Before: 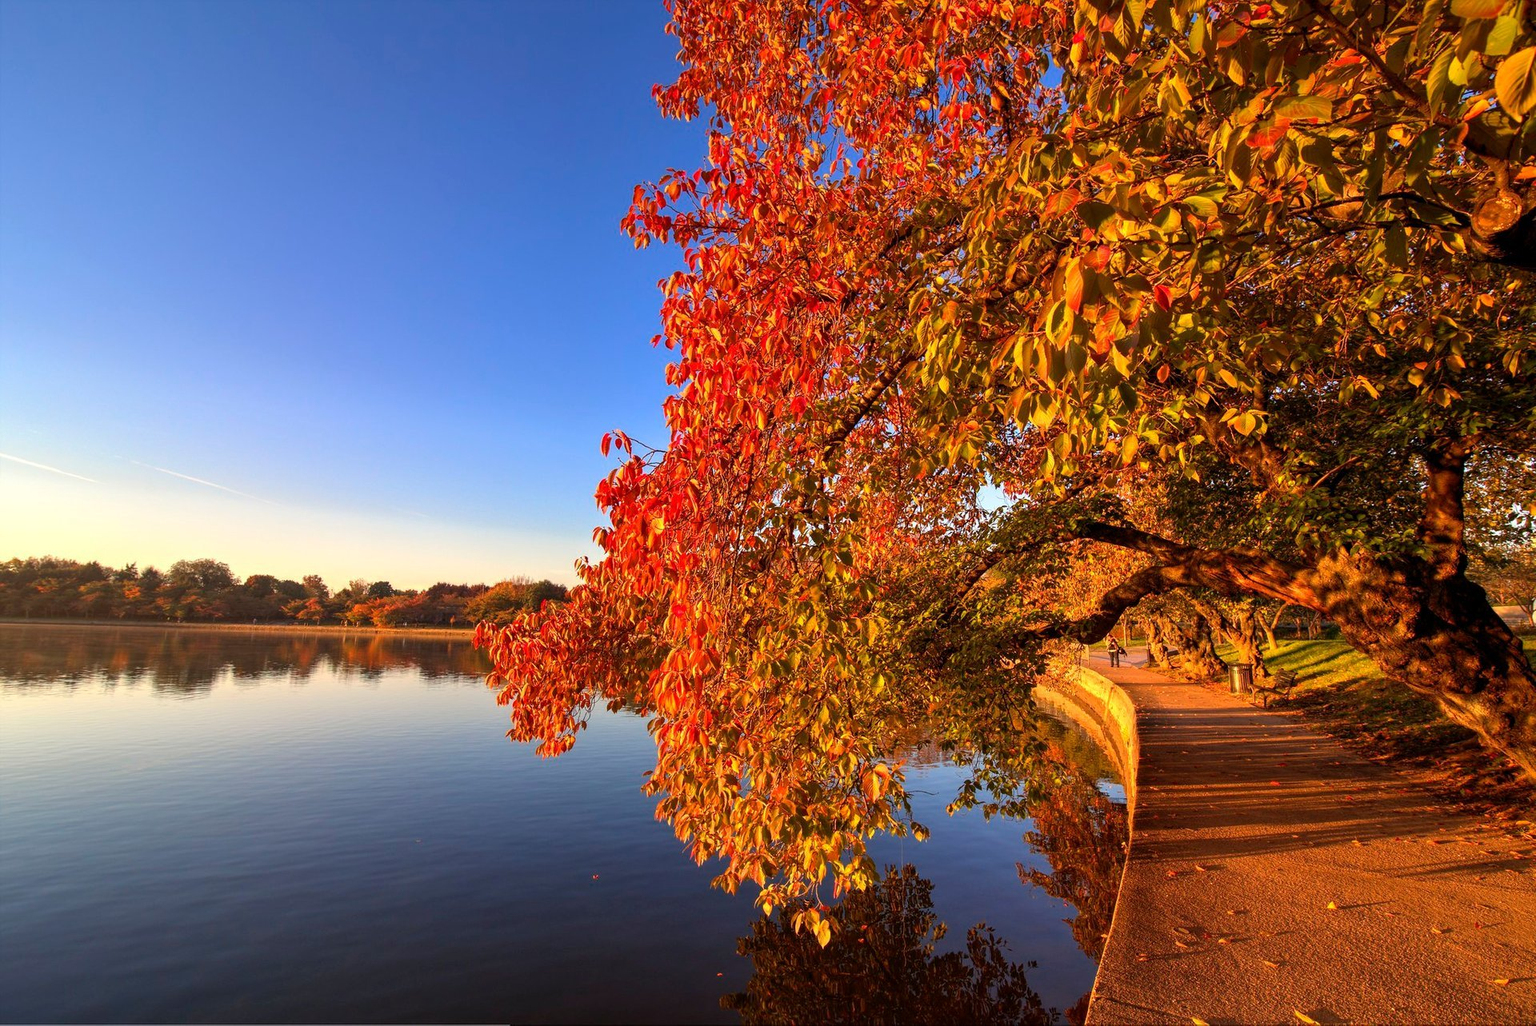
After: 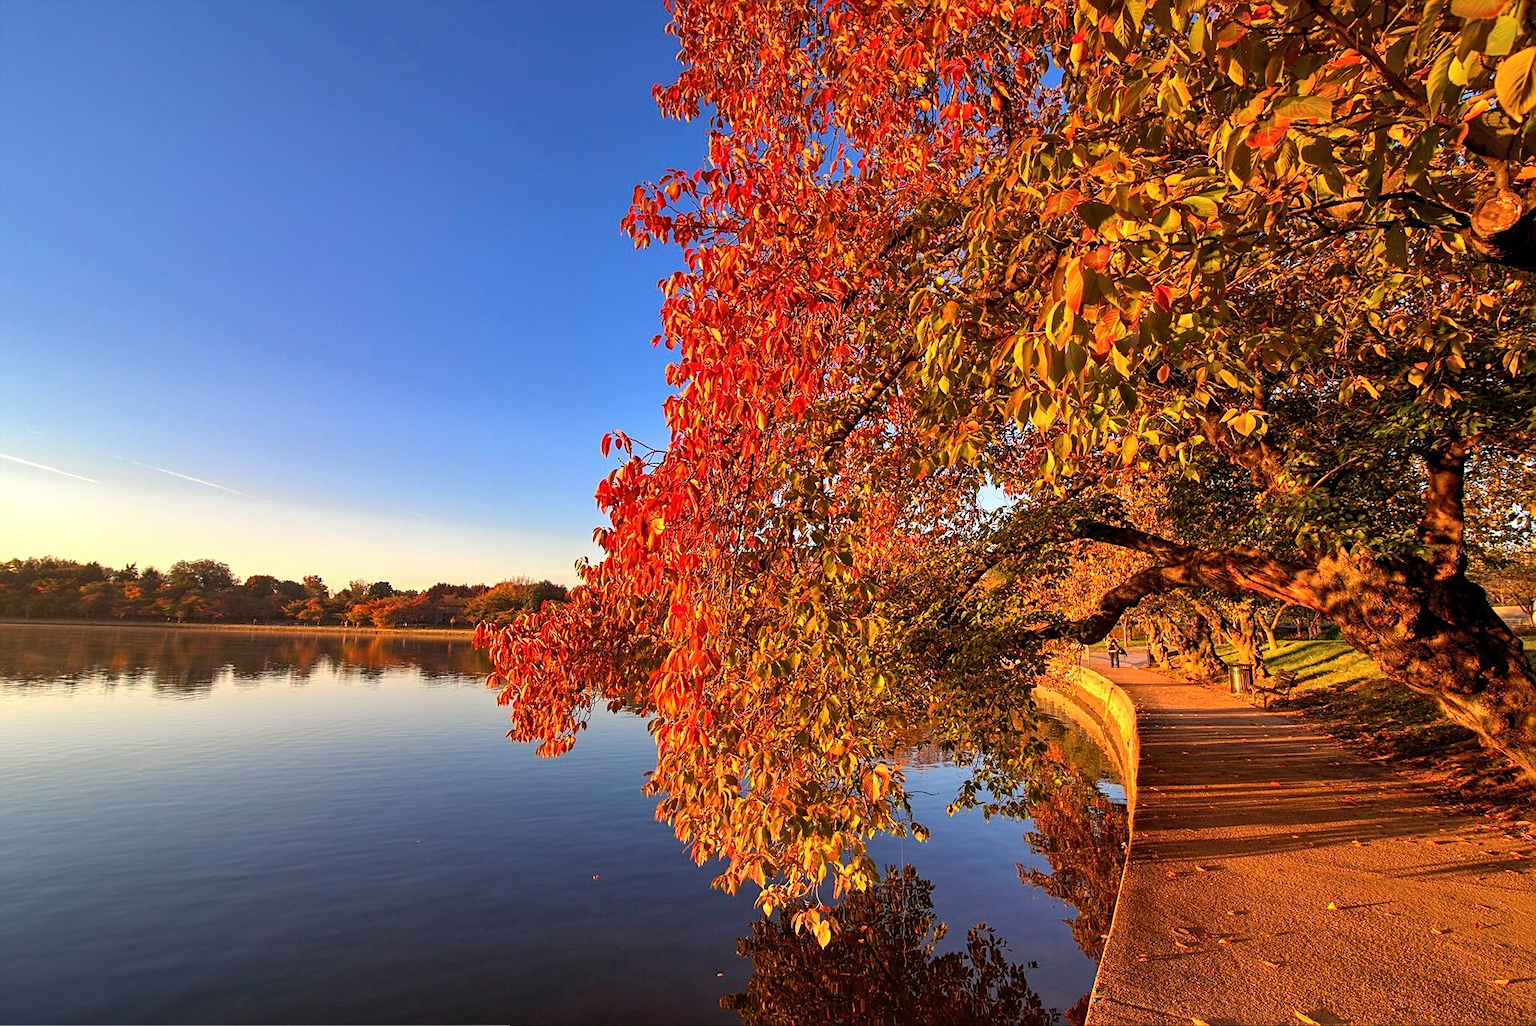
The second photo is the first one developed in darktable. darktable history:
shadows and highlights: radius 132.92, soften with gaussian
sharpen: on, module defaults
